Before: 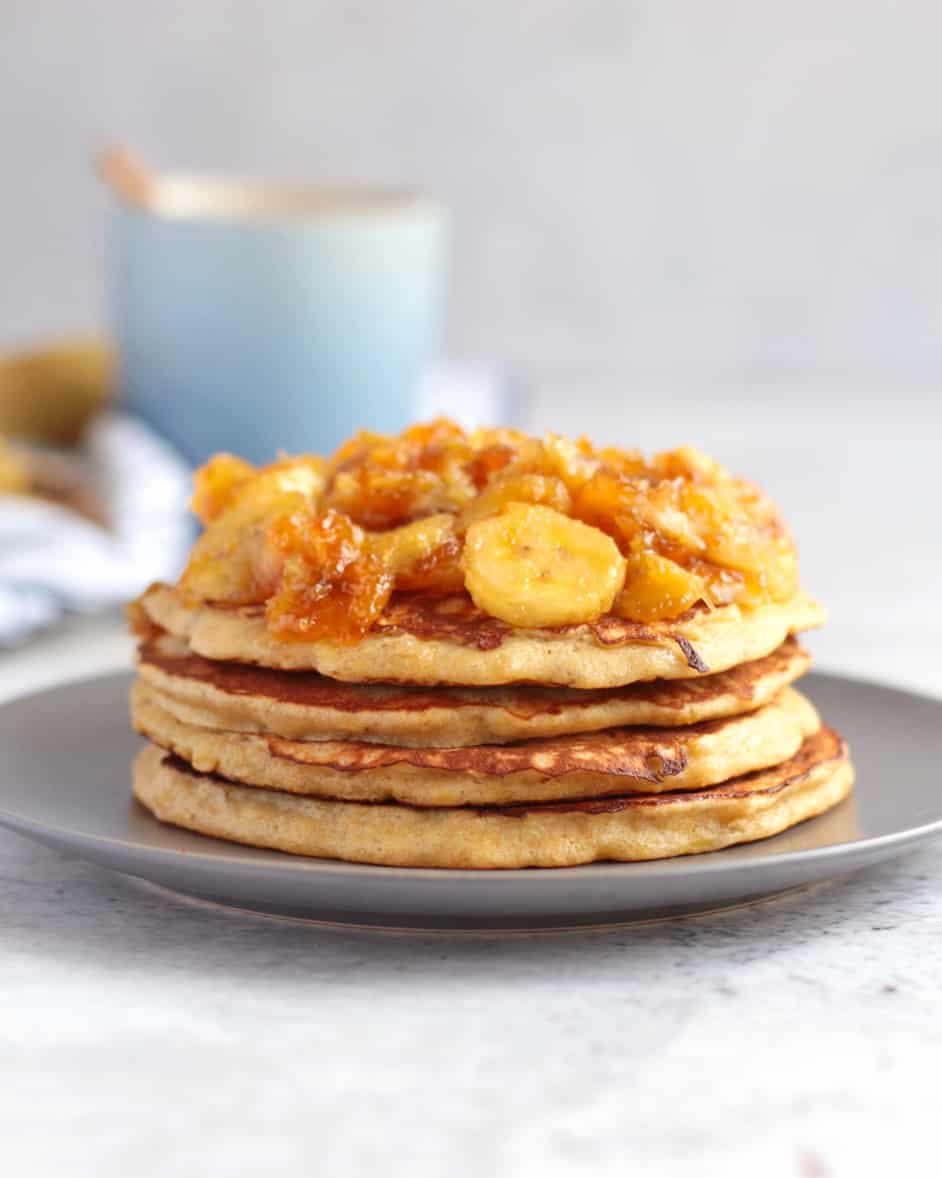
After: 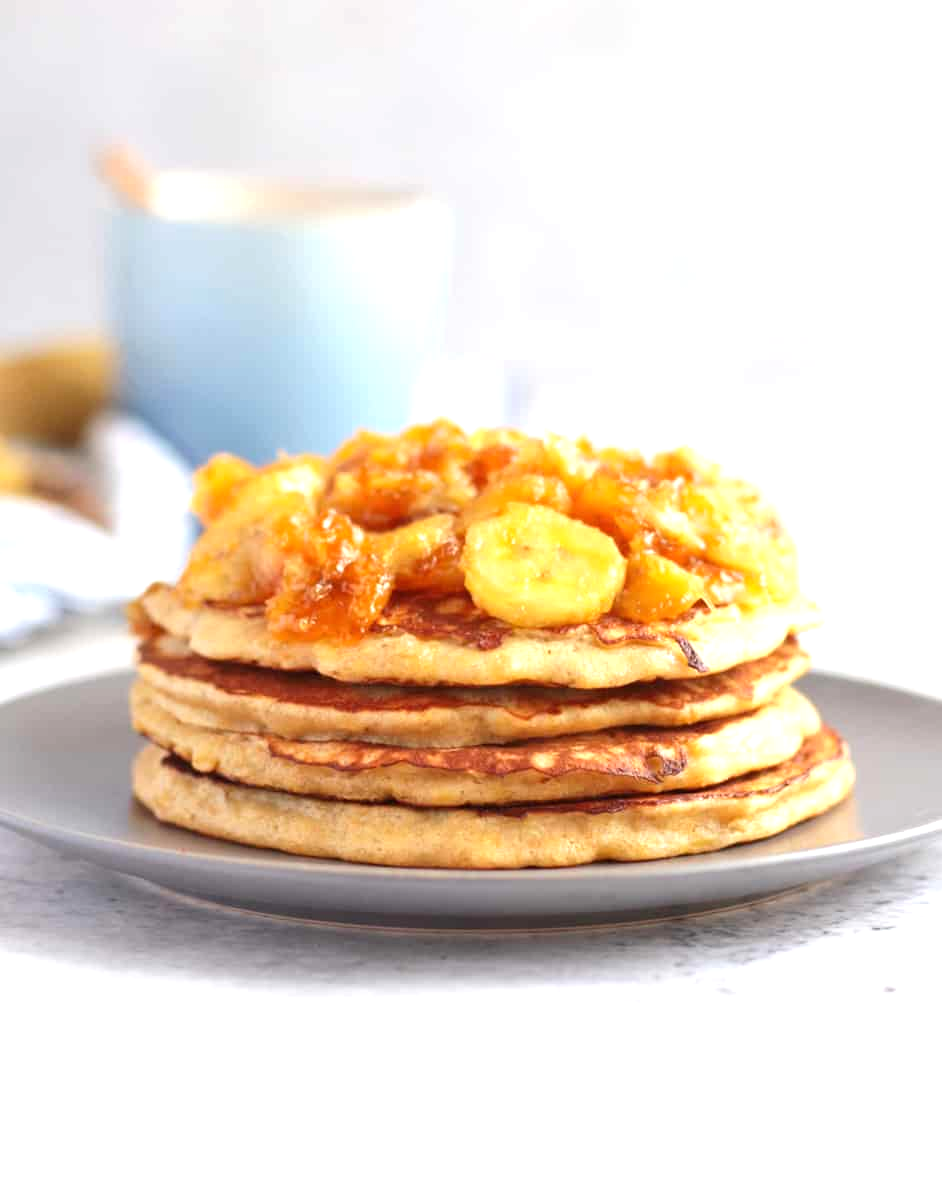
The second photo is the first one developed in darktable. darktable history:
exposure: black level correction 0, exposure 0.596 EV, compensate highlight preservation false
